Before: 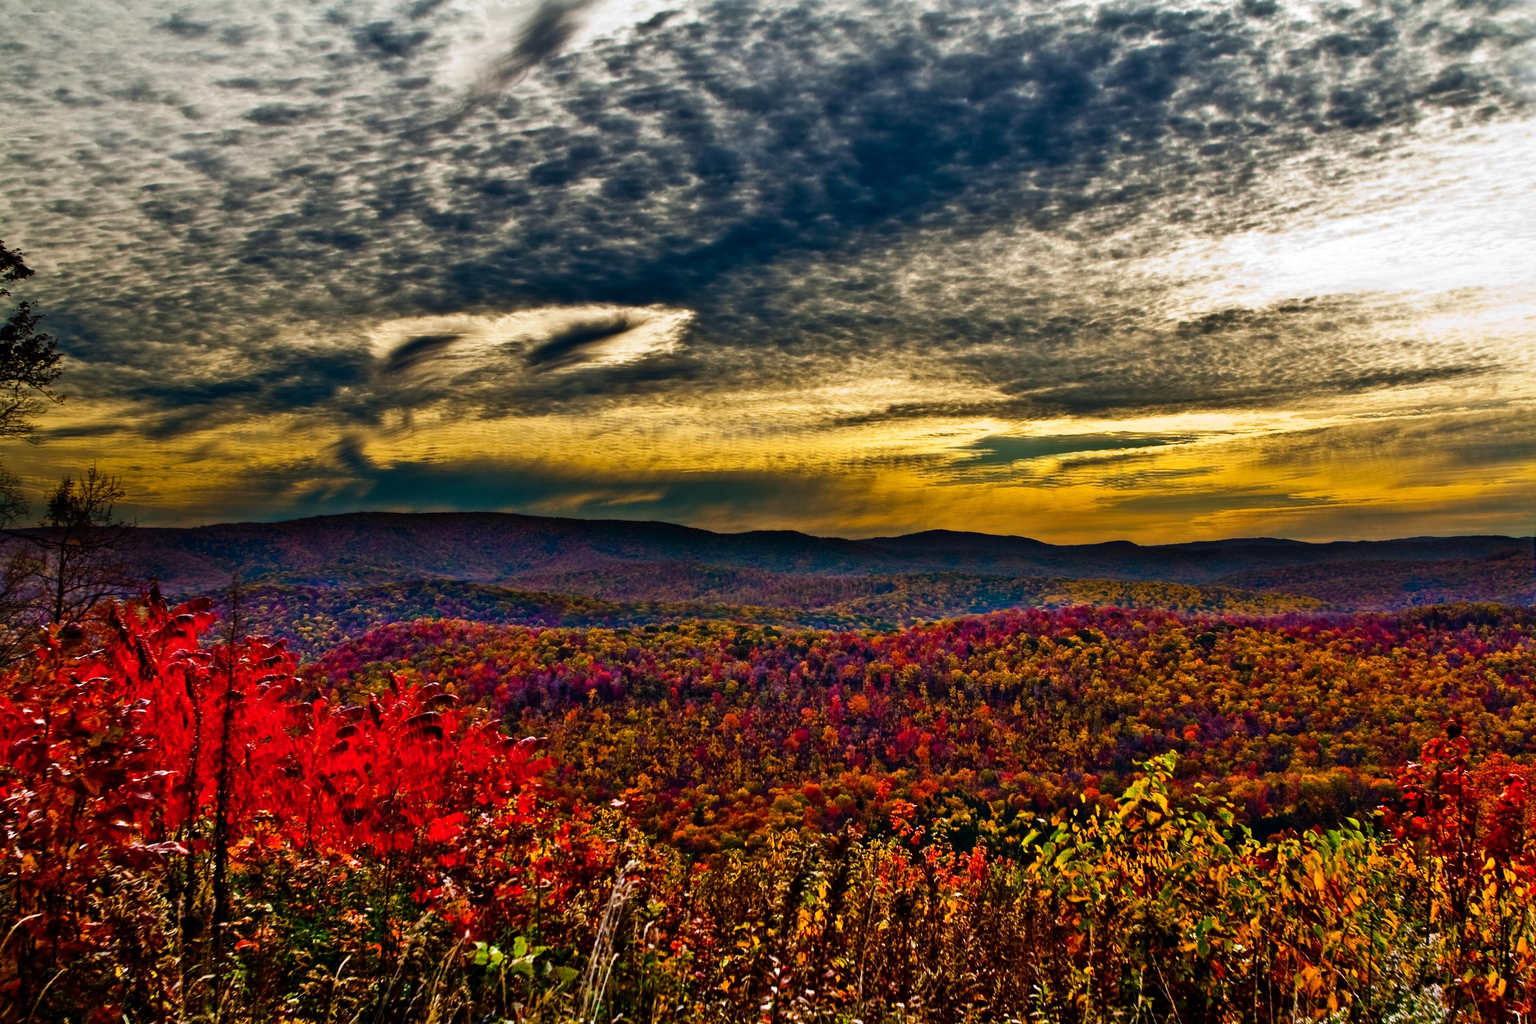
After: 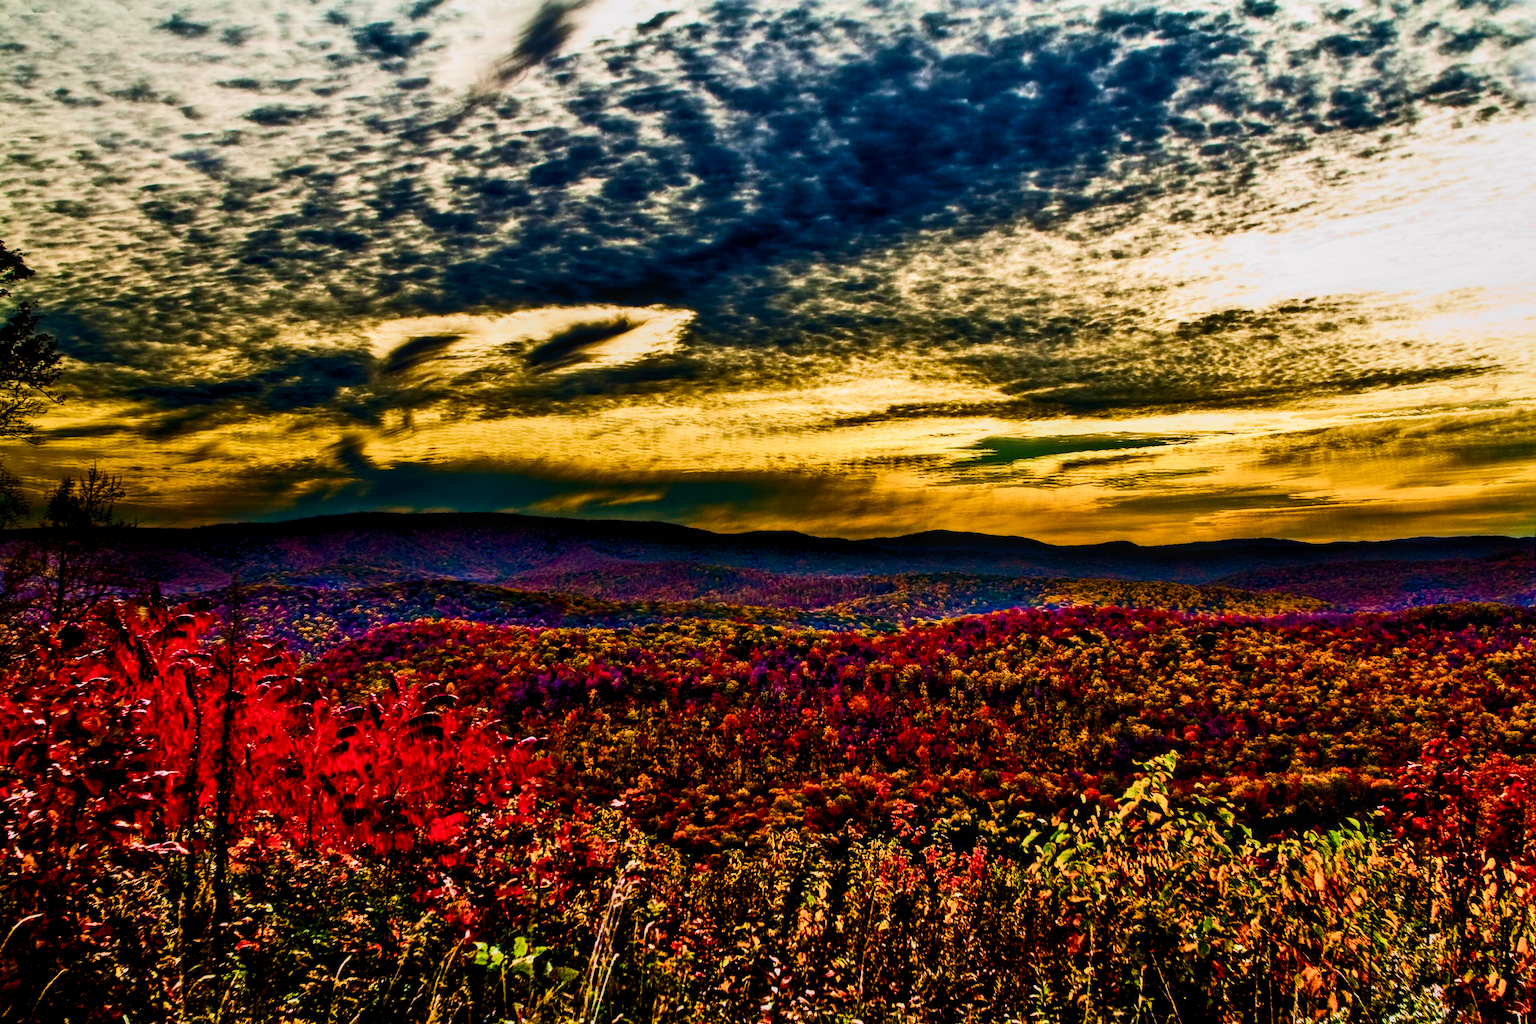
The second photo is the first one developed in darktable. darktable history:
velvia: on, module defaults
color balance rgb: highlights gain › chroma 0.189%, highlights gain › hue 332.01°, perceptual saturation grading › global saturation 40.854%, perceptual saturation grading › highlights -25.493%, perceptual saturation grading › mid-tones 34.5%, perceptual saturation grading › shadows 35.7%, global vibrance 12.19%
filmic rgb: black relative exposure -7.65 EV, white relative exposure 4.56 EV, threshold 2.99 EV, hardness 3.61, add noise in highlights 0.002, color science v3 (2019), use custom middle-gray values true, contrast in highlights soft, enable highlight reconstruction true
contrast brightness saturation: contrast 0.405, brightness 0.102, saturation 0.211
local contrast: on, module defaults
exposure: black level correction 0.004, exposure 0.016 EV, compensate highlight preservation false
color correction: highlights b* 0.027, saturation 0.977
shadows and highlights: shadows 20.92, highlights -36.59, soften with gaussian
